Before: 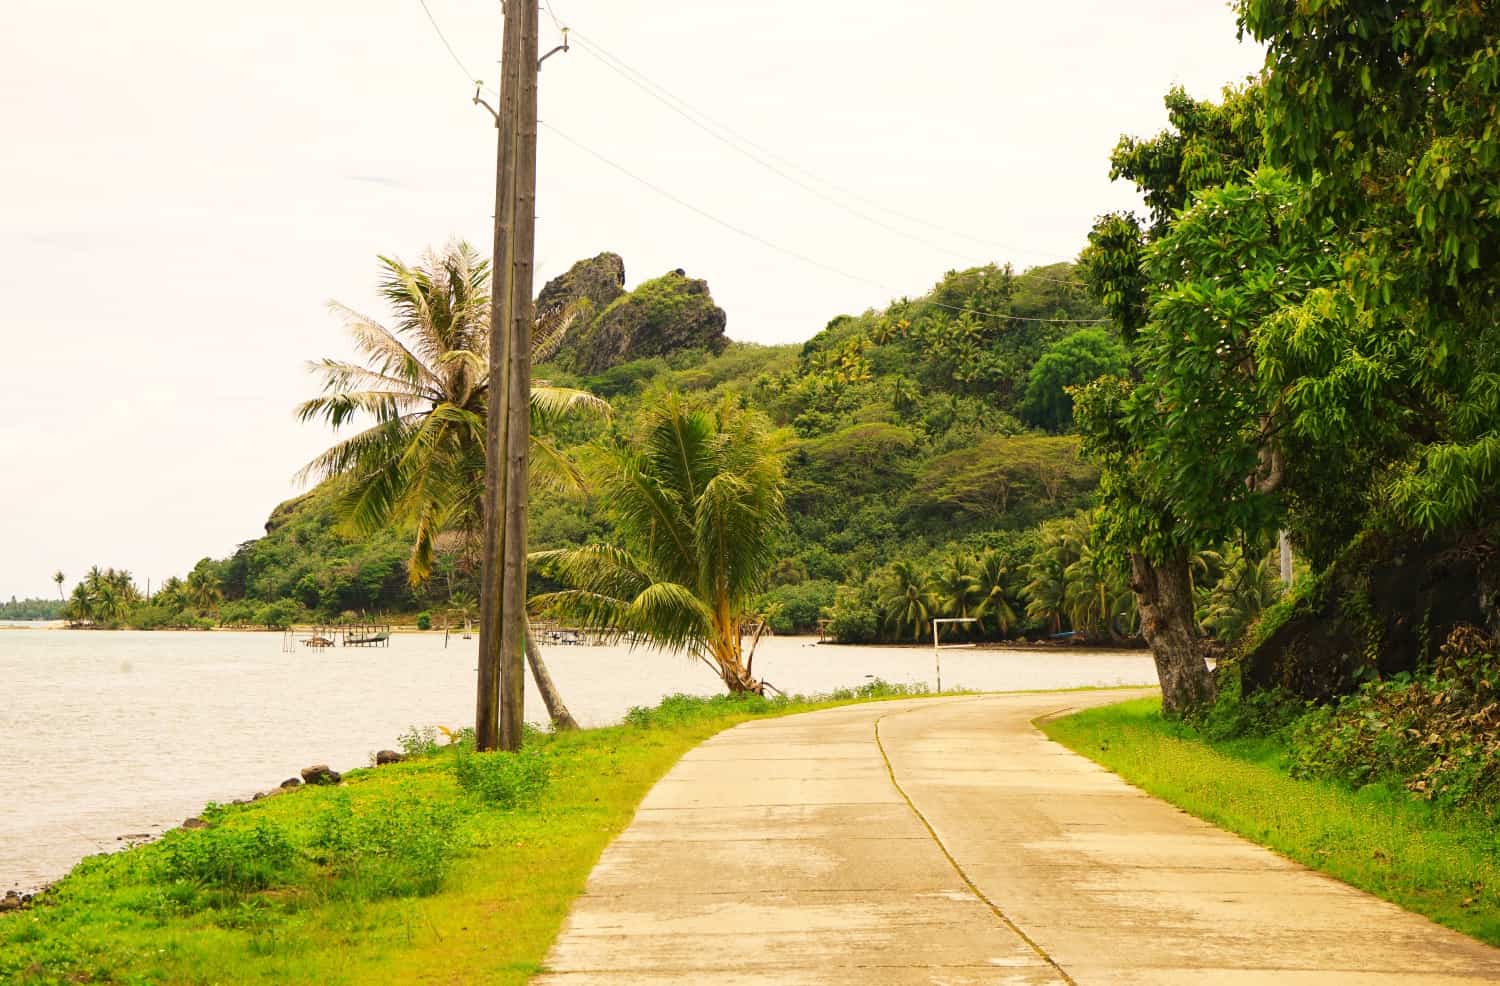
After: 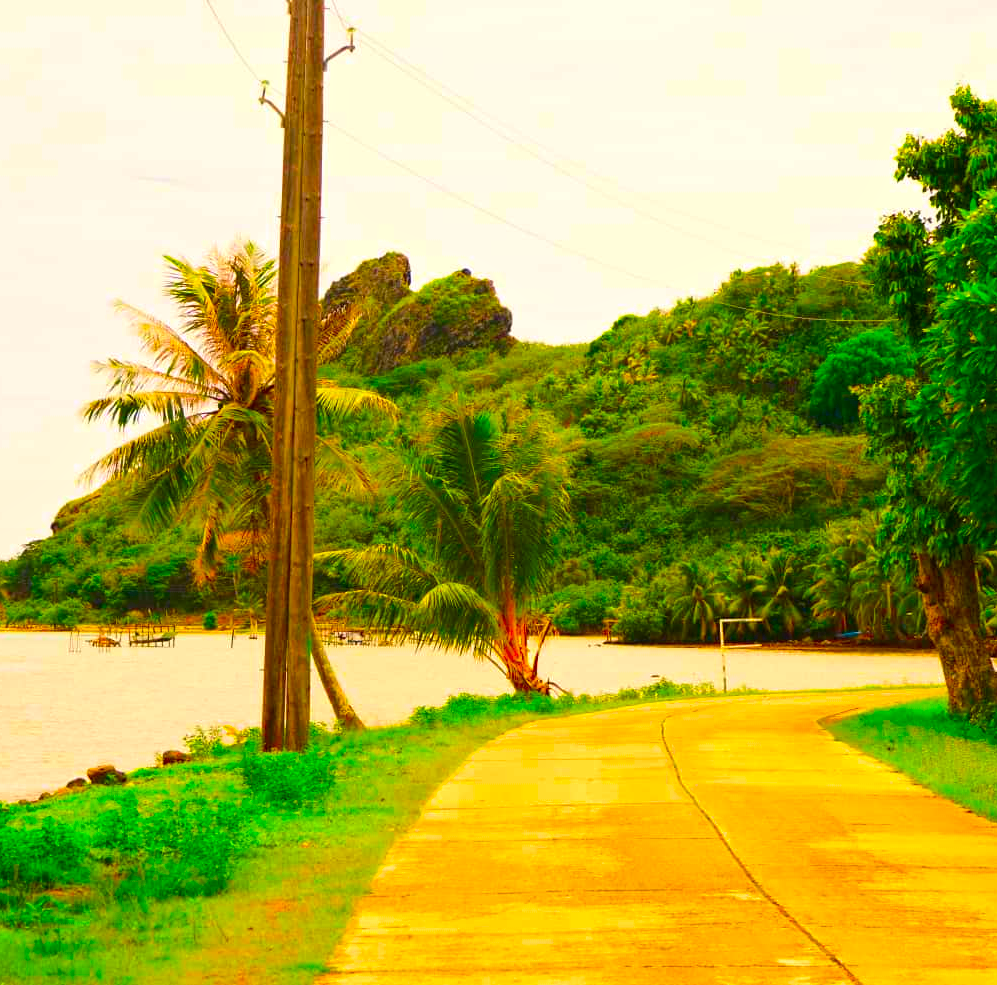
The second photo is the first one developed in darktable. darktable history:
color correction: highlights b* 0.009, saturation 2.96
tone equalizer: mask exposure compensation -0.508 EV
crop and rotate: left 14.32%, right 19.197%
